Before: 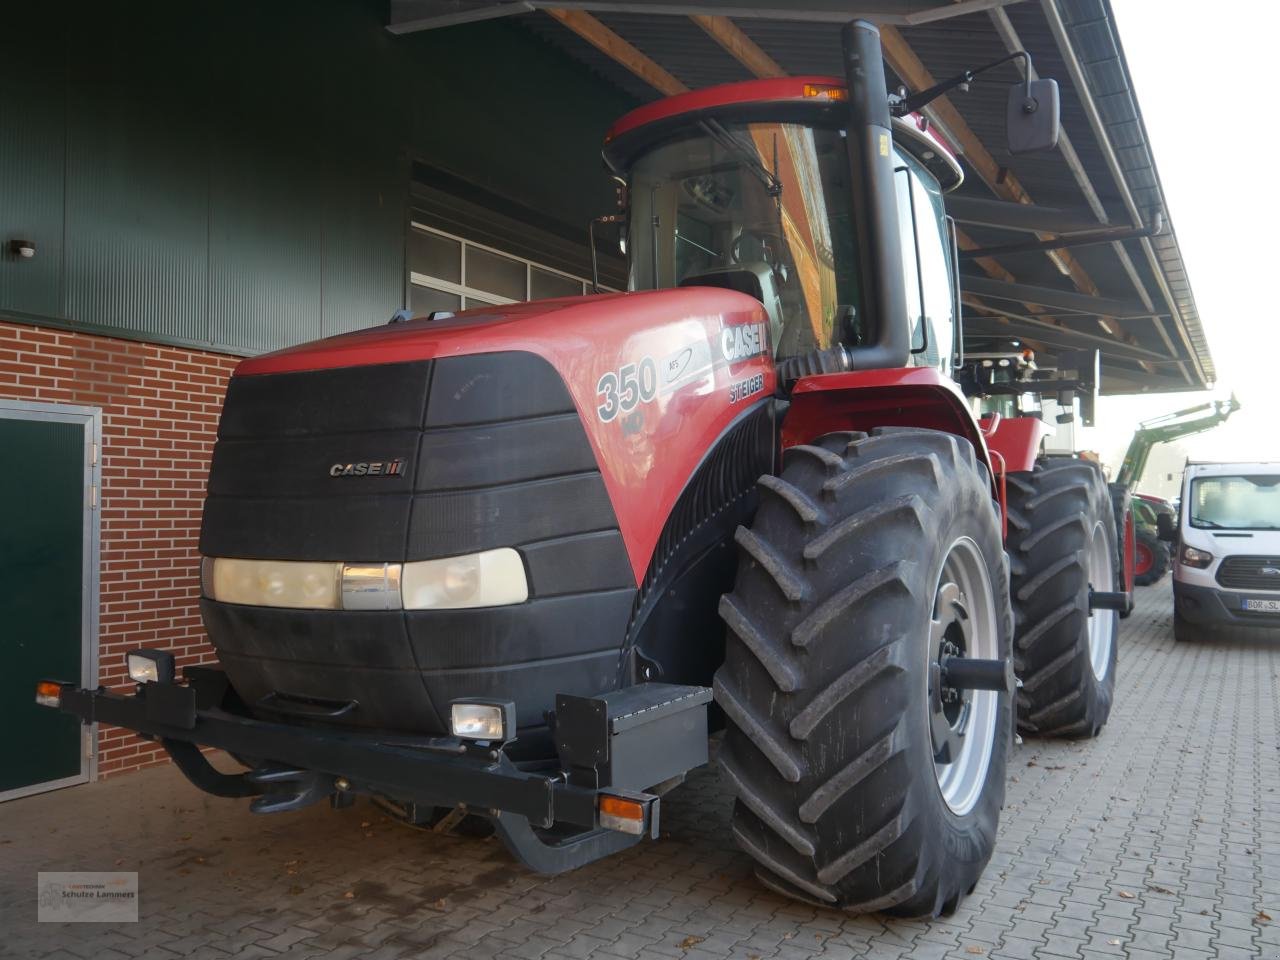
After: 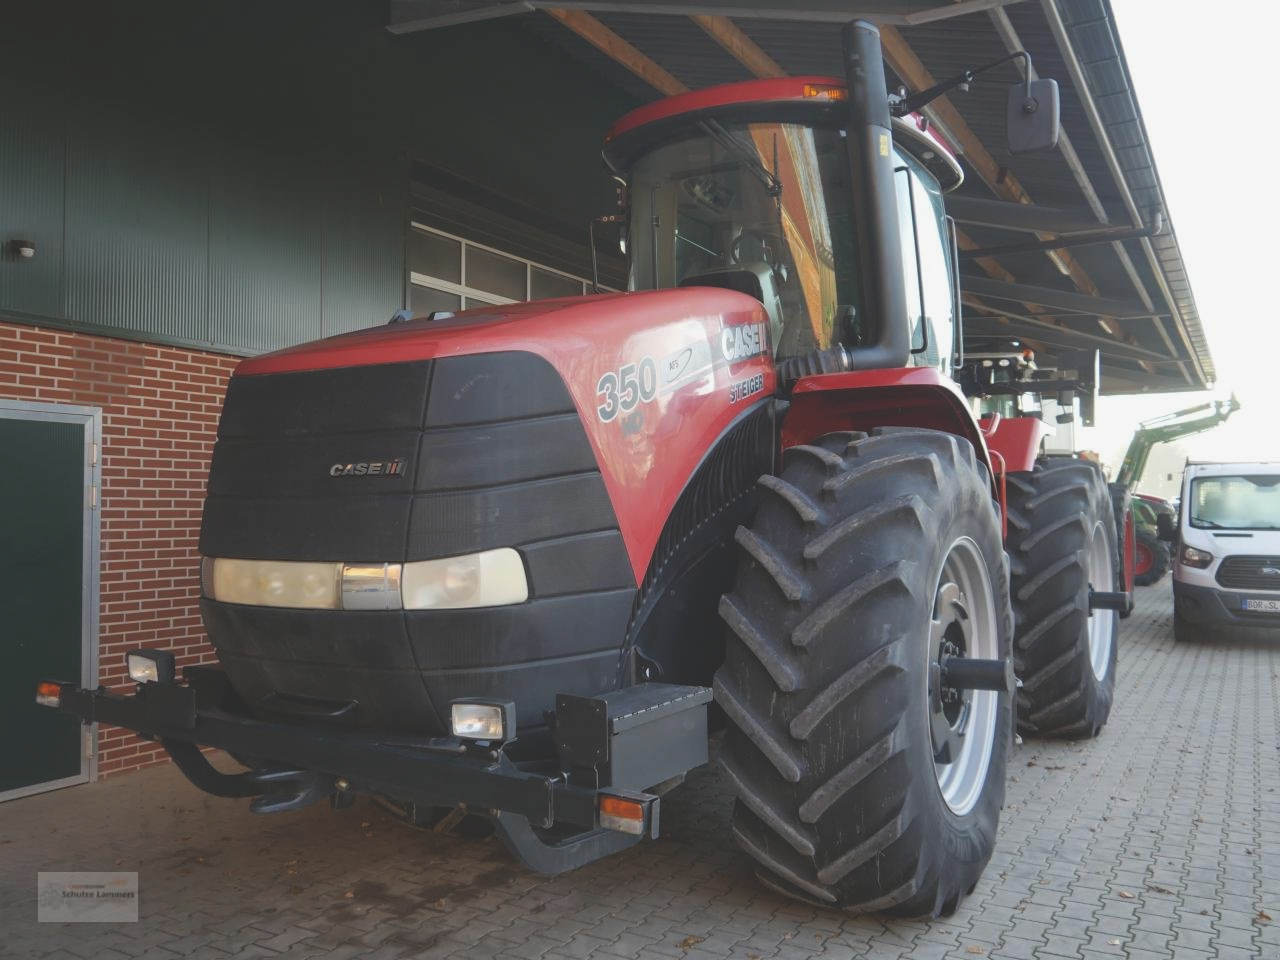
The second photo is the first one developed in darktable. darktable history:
exposure: black level correction -0.025, exposure -0.117 EV, compensate exposure bias true, compensate highlight preservation false
